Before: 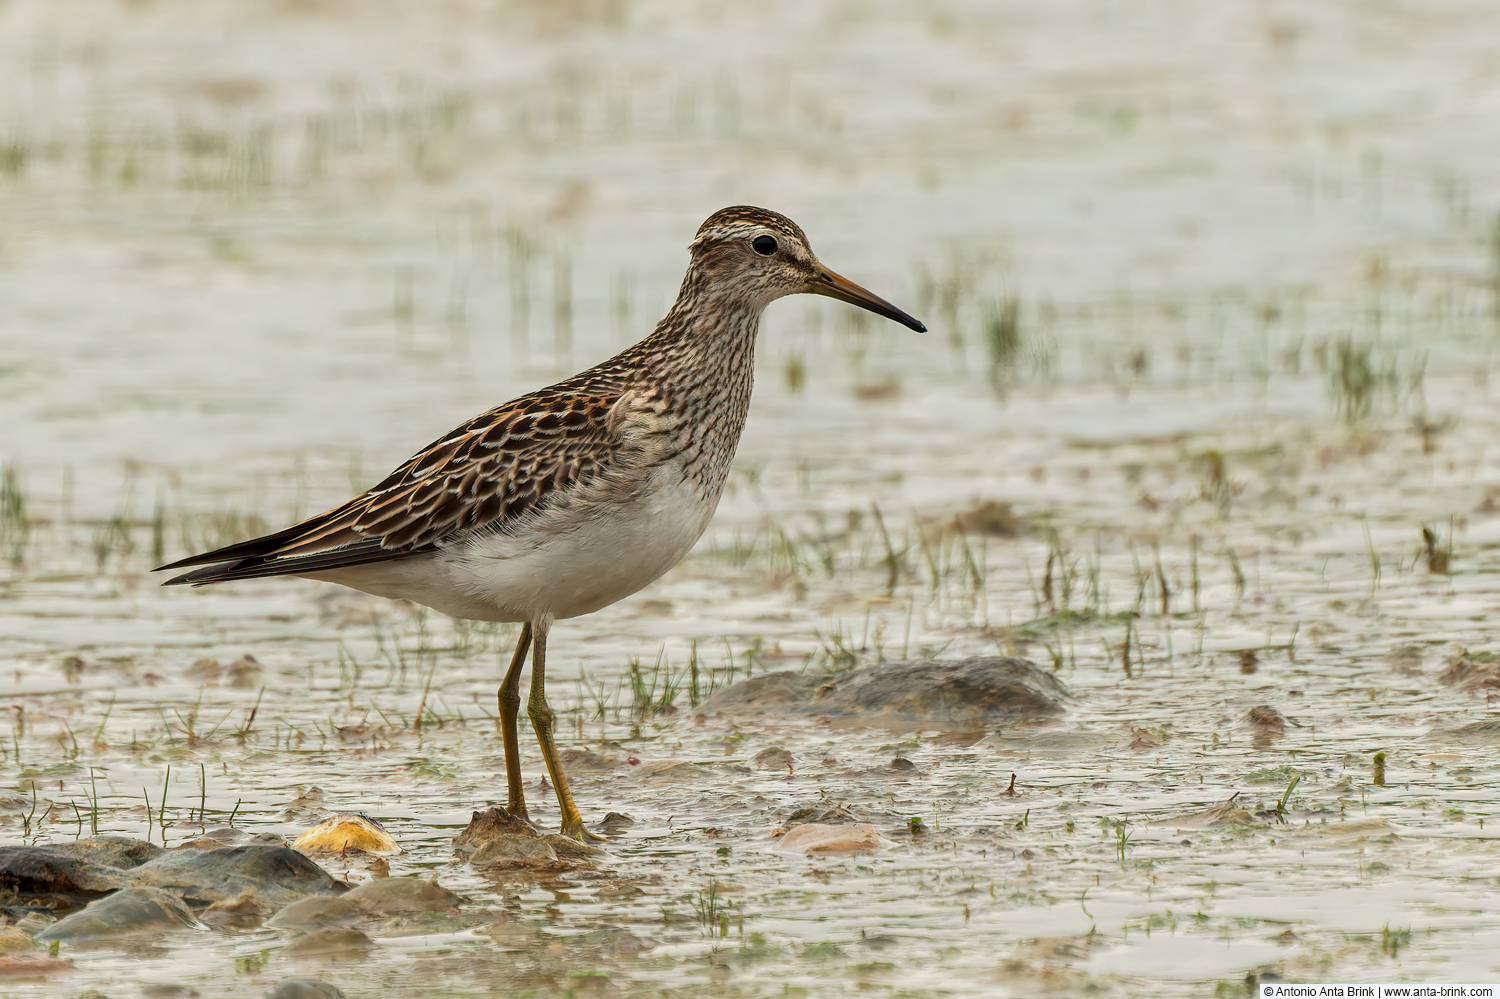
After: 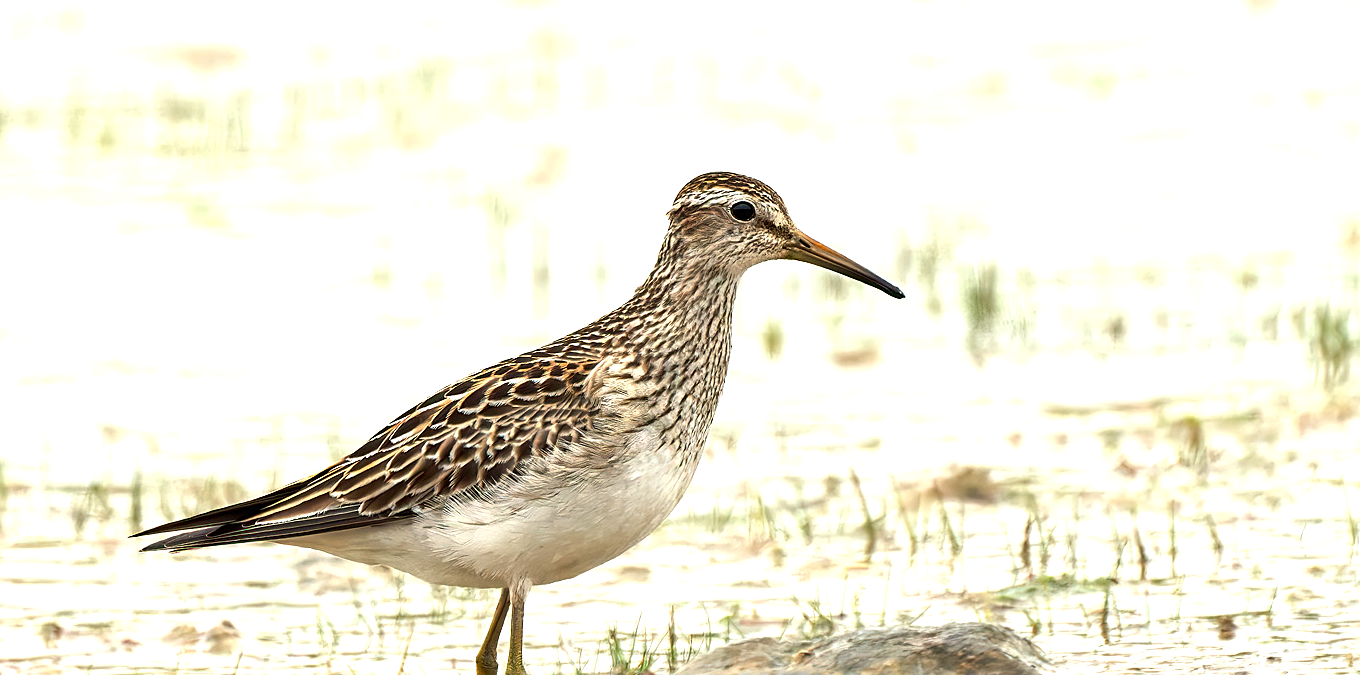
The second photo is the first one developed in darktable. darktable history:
exposure: black level correction 0, exposure 1.2 EV, compensate exposure bias true, compensate highlight preservation false
sharpen: on, module defaults
crop: left 1.509%, top 3.452%, right 7.696%, bottom 28.452%
